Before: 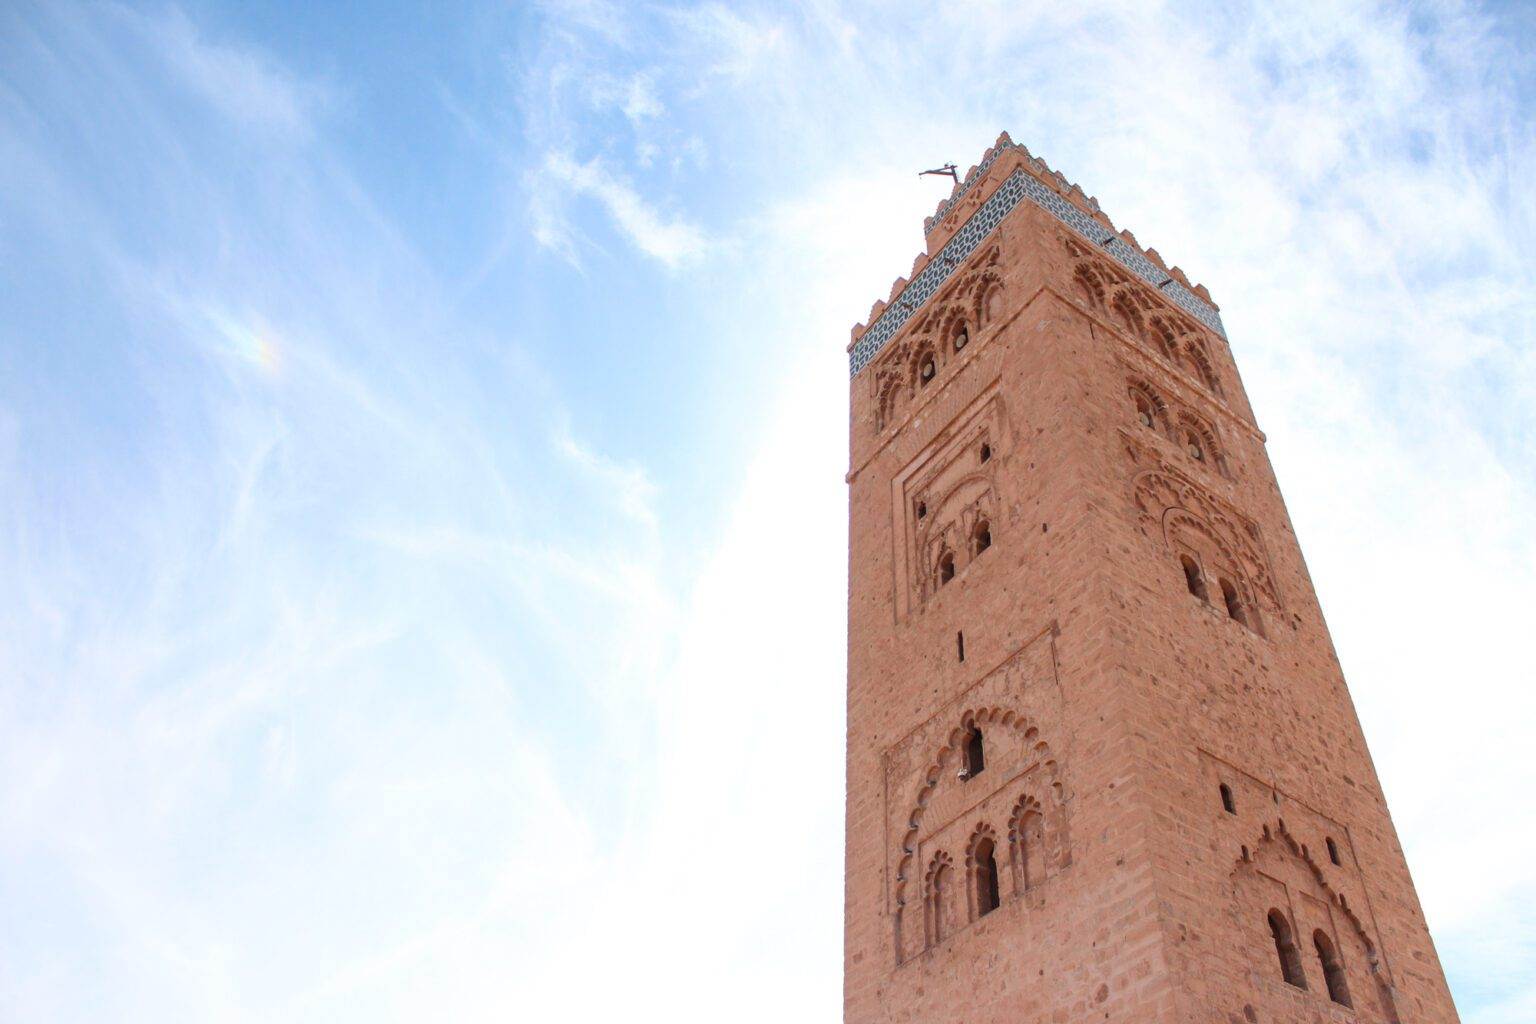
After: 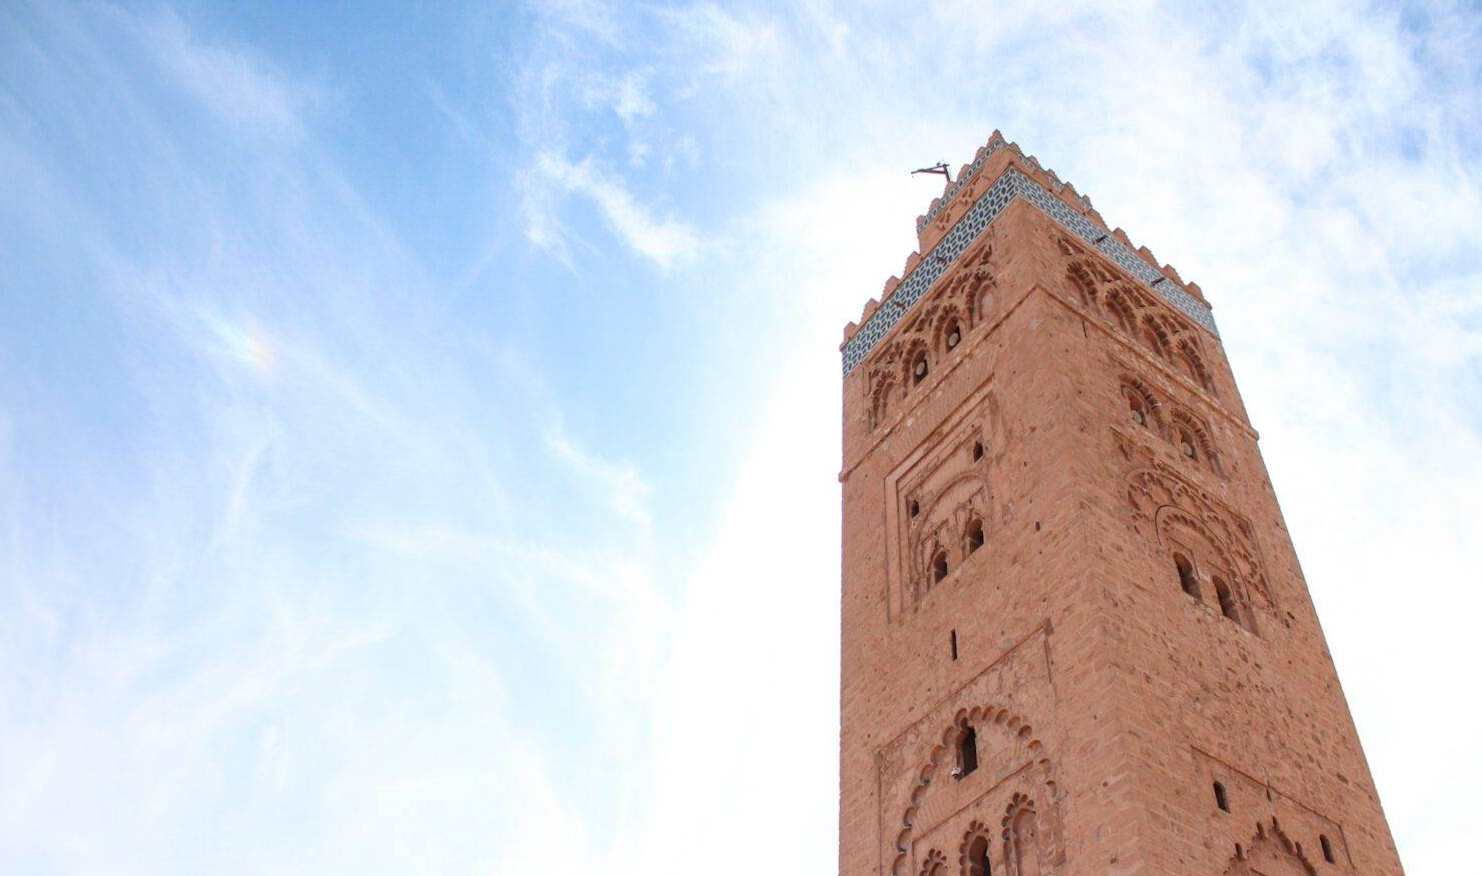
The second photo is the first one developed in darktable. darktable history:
crop and rotate: angle 0.127°, left 0.308%, right 2.828%, bottom 14.156%
